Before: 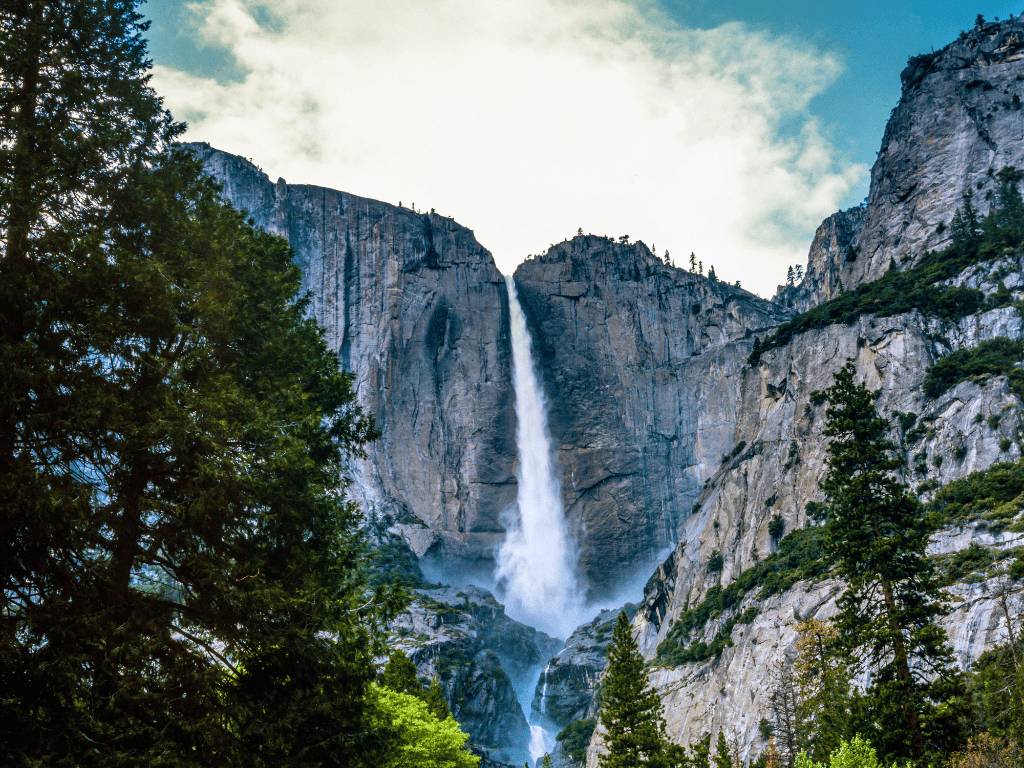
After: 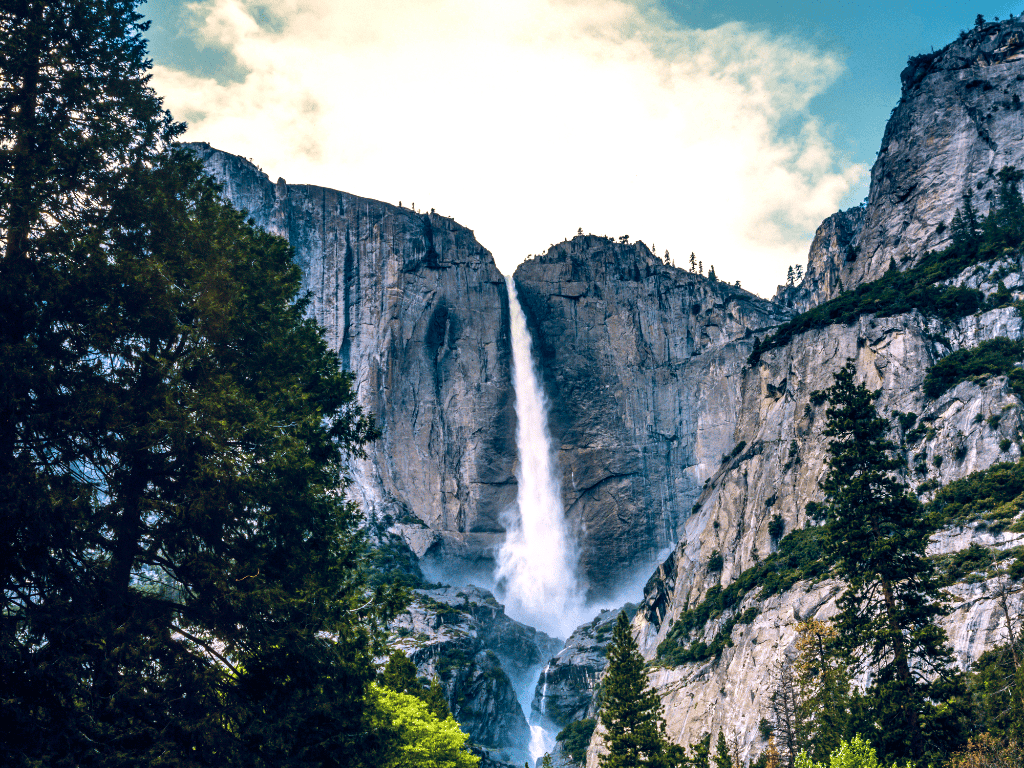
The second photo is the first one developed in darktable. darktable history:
color balance rgb: shadows lift › hue 87.51°, highlights gain › chroma 3.21%, highlights gain › hue 55.1°, global offset › chroma 0.15%, global offset › hue 253.66°, linear chroma grading › global chroma 0.5%
tone equalizer: -8 EV -0.417 EV, -7 EV -0.389 EV, -6 EV -0.333 EV, -5 EV -0.222 EV, -3 EV 0.222 EV, -2 EV 0.333 EV, -1 EV 0.389 EV, +0 EV 0.417 EV, edges refinement/feathering 500, mask exposure compensation -1.57 EV, preserve details no
